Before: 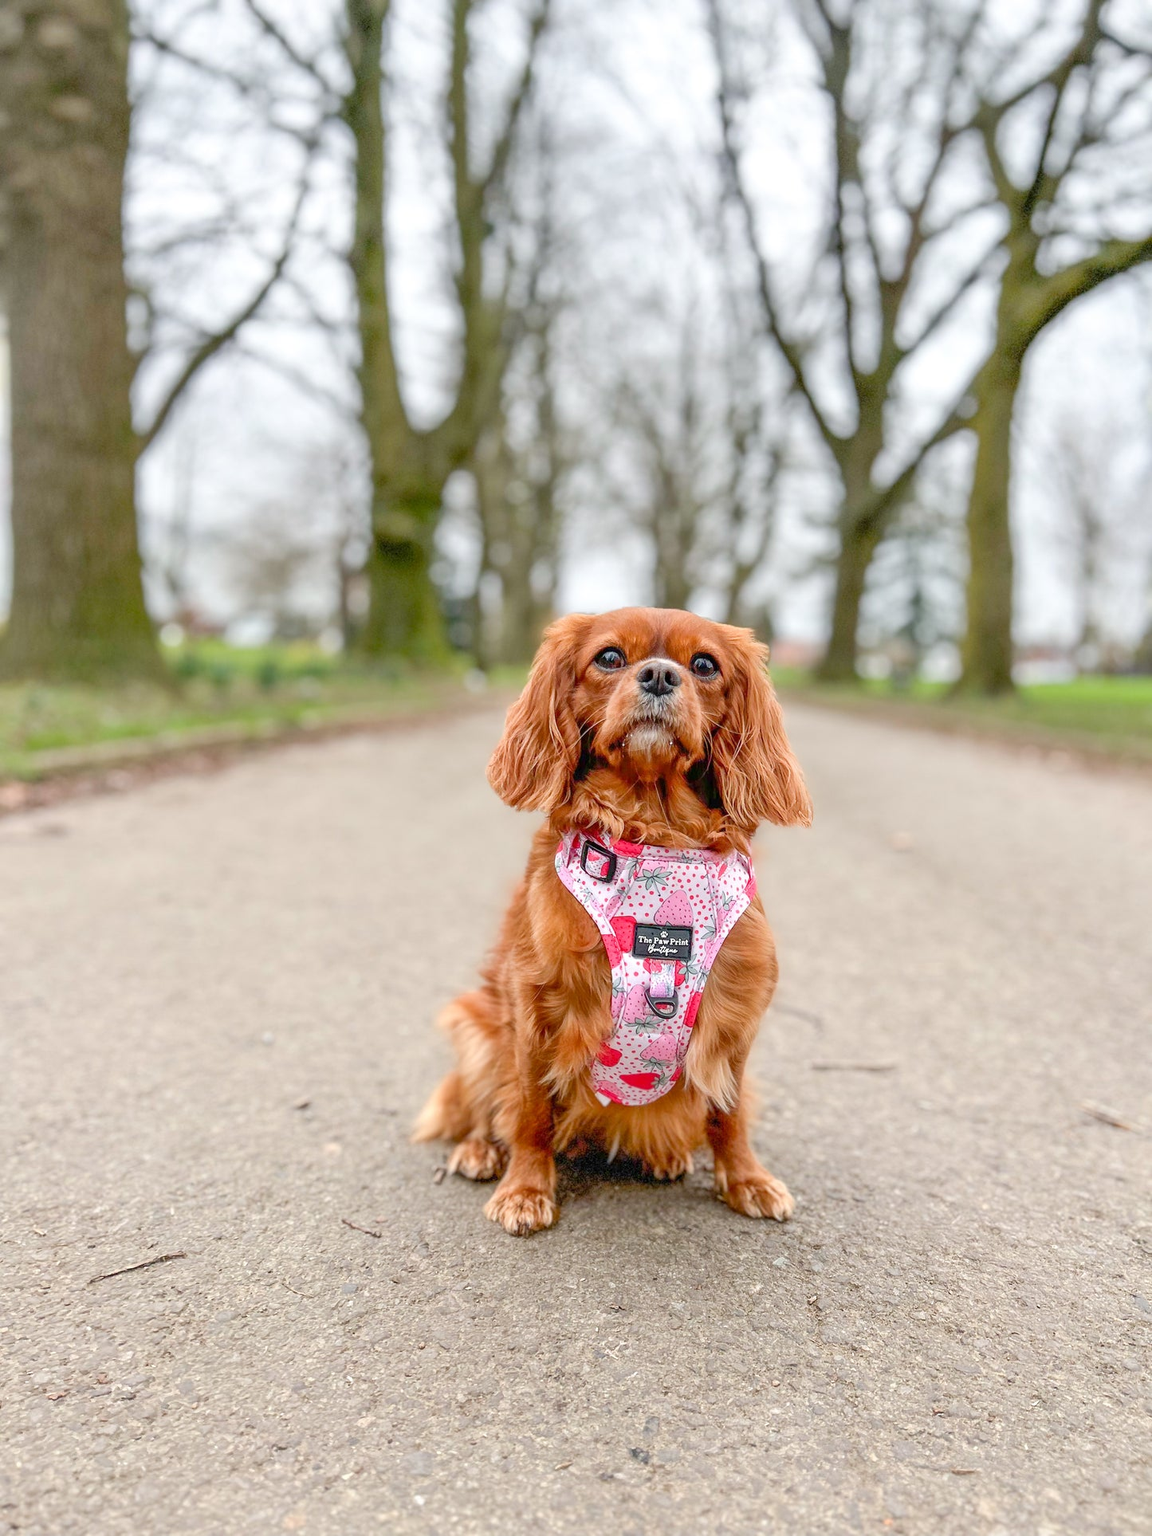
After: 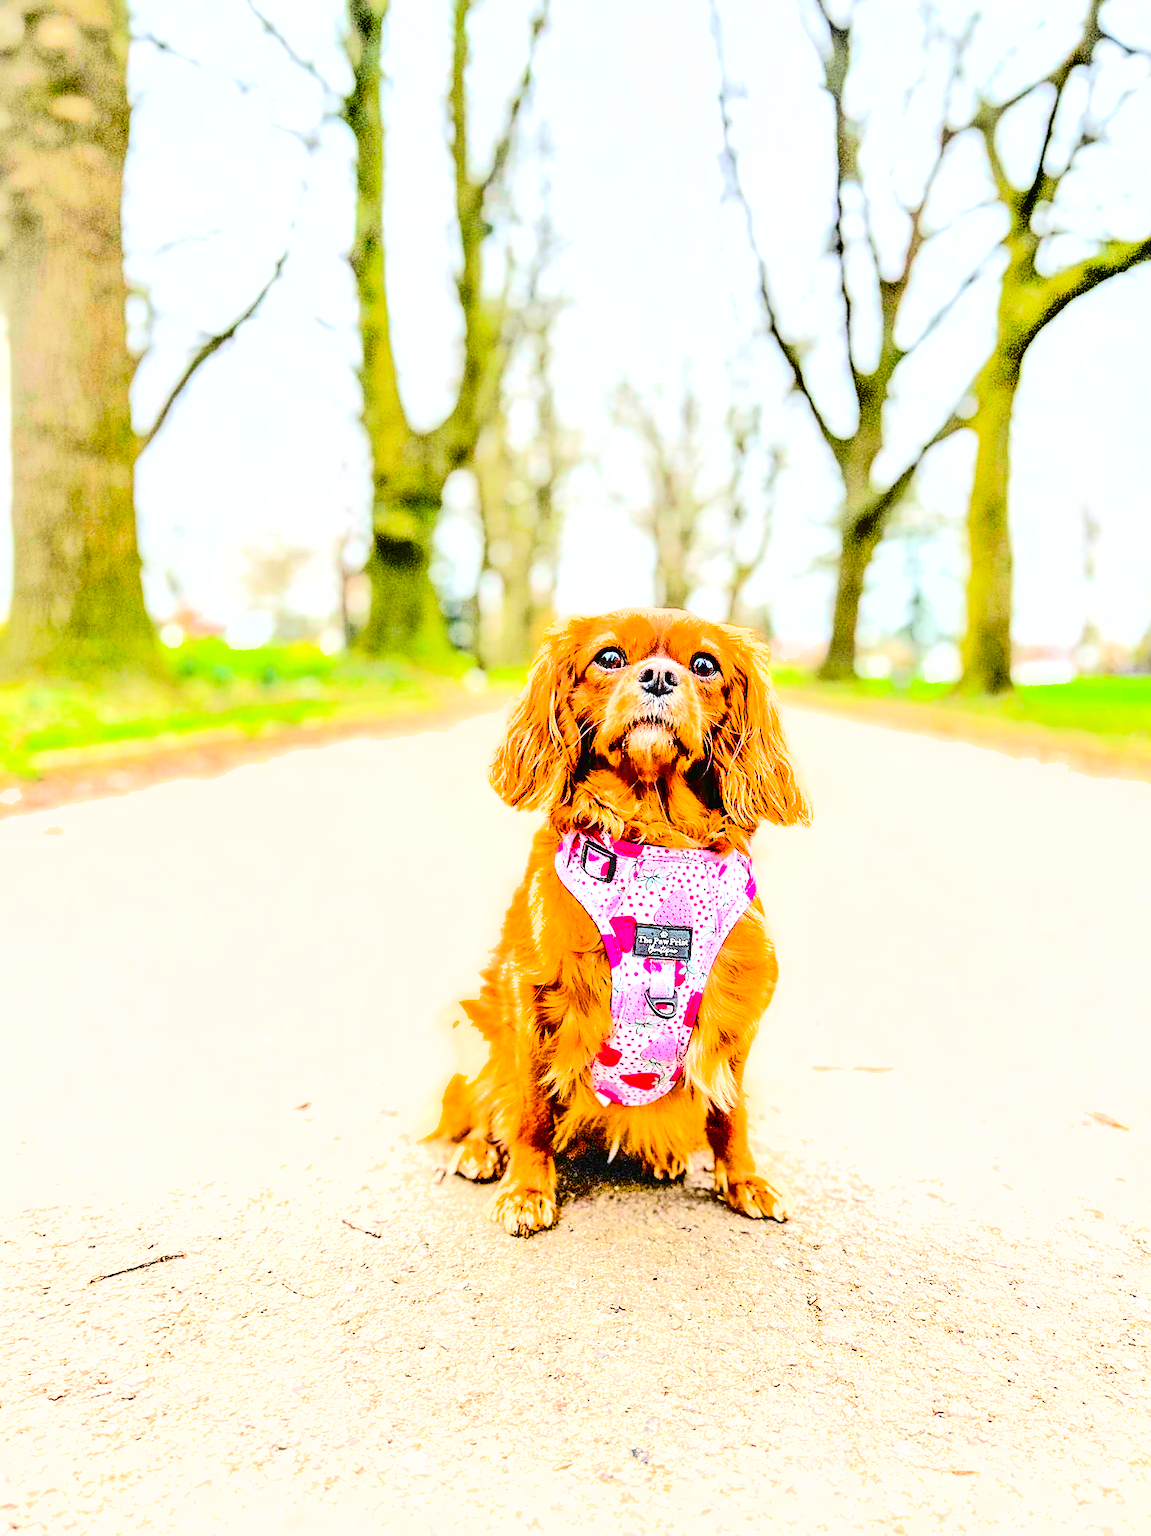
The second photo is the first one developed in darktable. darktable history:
exposure: exposure 1.091 EV, compensate highlight preservation false
color balance rgb: power › hue 72.53°, perceptual saturation grading › global saturation 35.964%, perceptual saturation grading › shadows 34.839%, perceptual brilliance grading › highlights 11.21%, contrast 15.152%
tone curve: curves: ch0 [(0, 0.026) (0.155, 0.133) (0.272, 0.34) (0.434, 0.625) (0.676, 0.871) (0.994, 0.955)], color space Lab, independent channels, preserve colors none
shadows and highlights: soften with gaussian
sharpen: radius 2.207, amount 0.381, threshold 0.212
